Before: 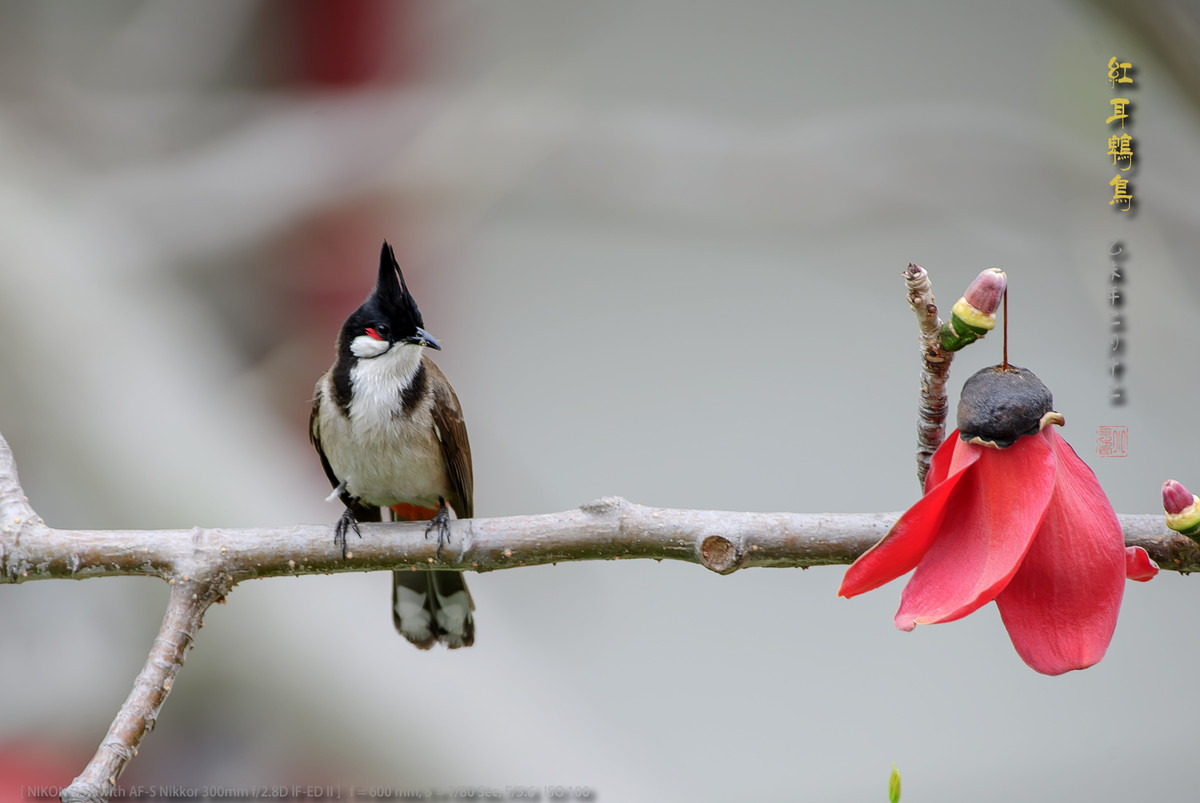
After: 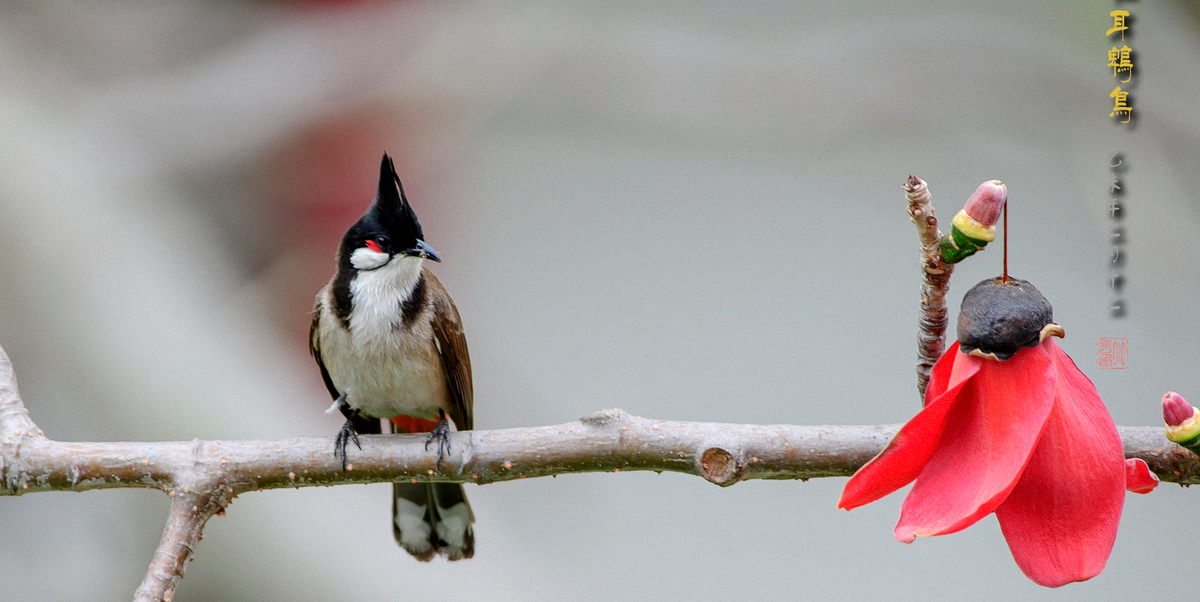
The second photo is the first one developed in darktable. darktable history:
crop: top 11.038%, bottom 13.962%
grain: coarseness 0.09 ISO, strength 10%
